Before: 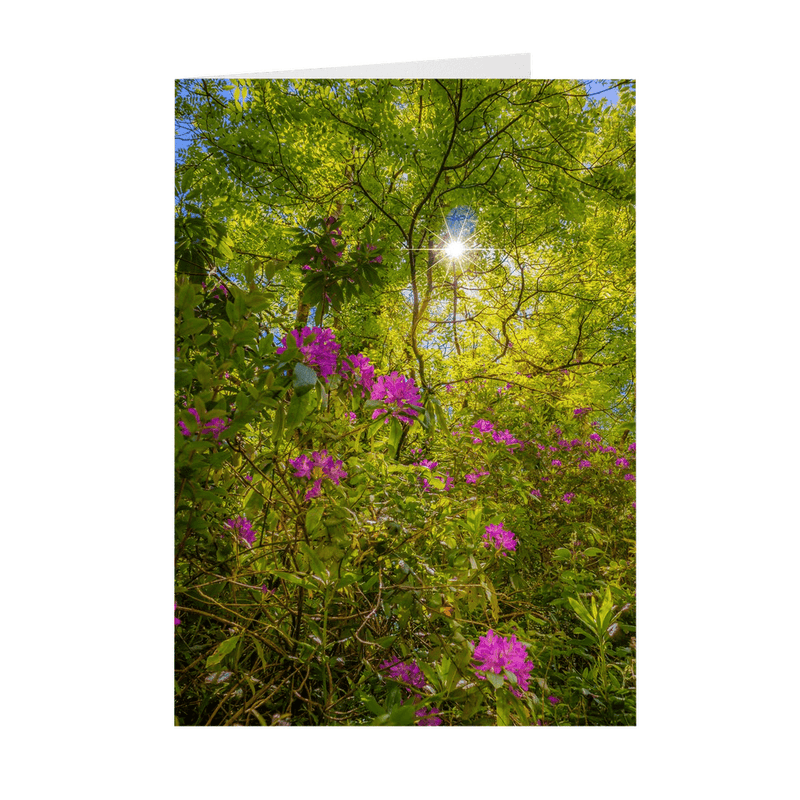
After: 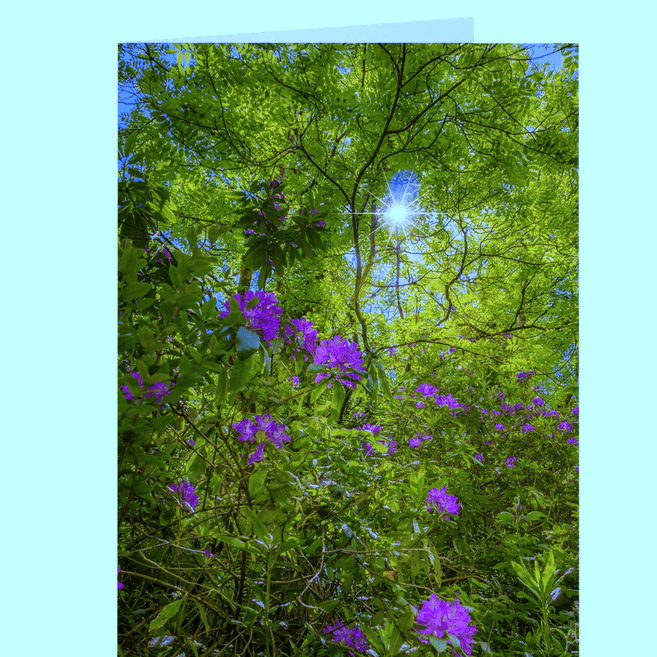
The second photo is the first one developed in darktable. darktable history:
crop and rotate: left 7.196%, top 4.574%, right 10.605%, bottom 13.178%
white balance: red 0.766, blue 1.537
